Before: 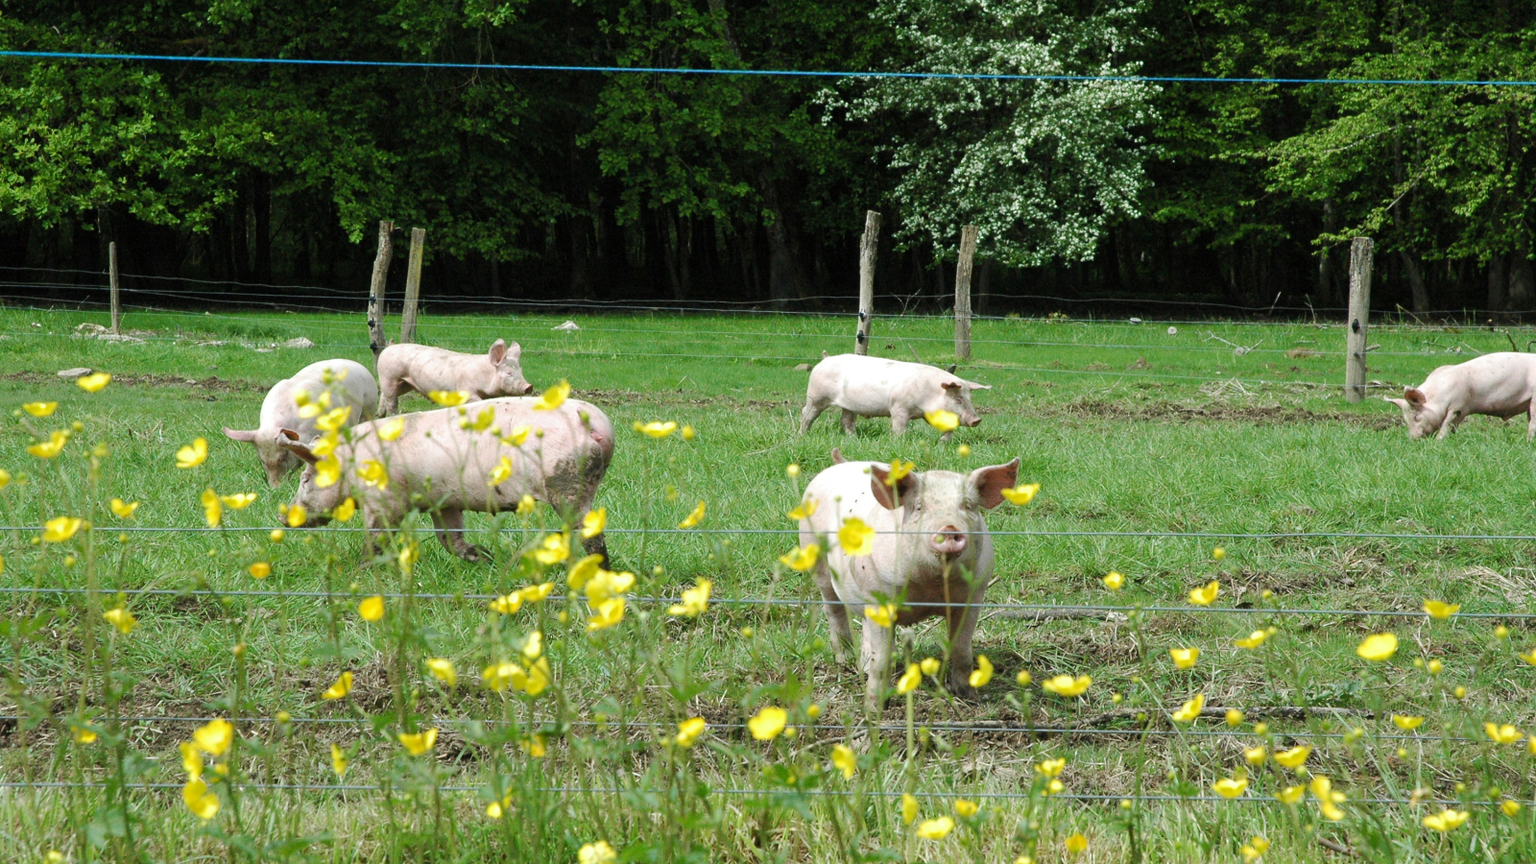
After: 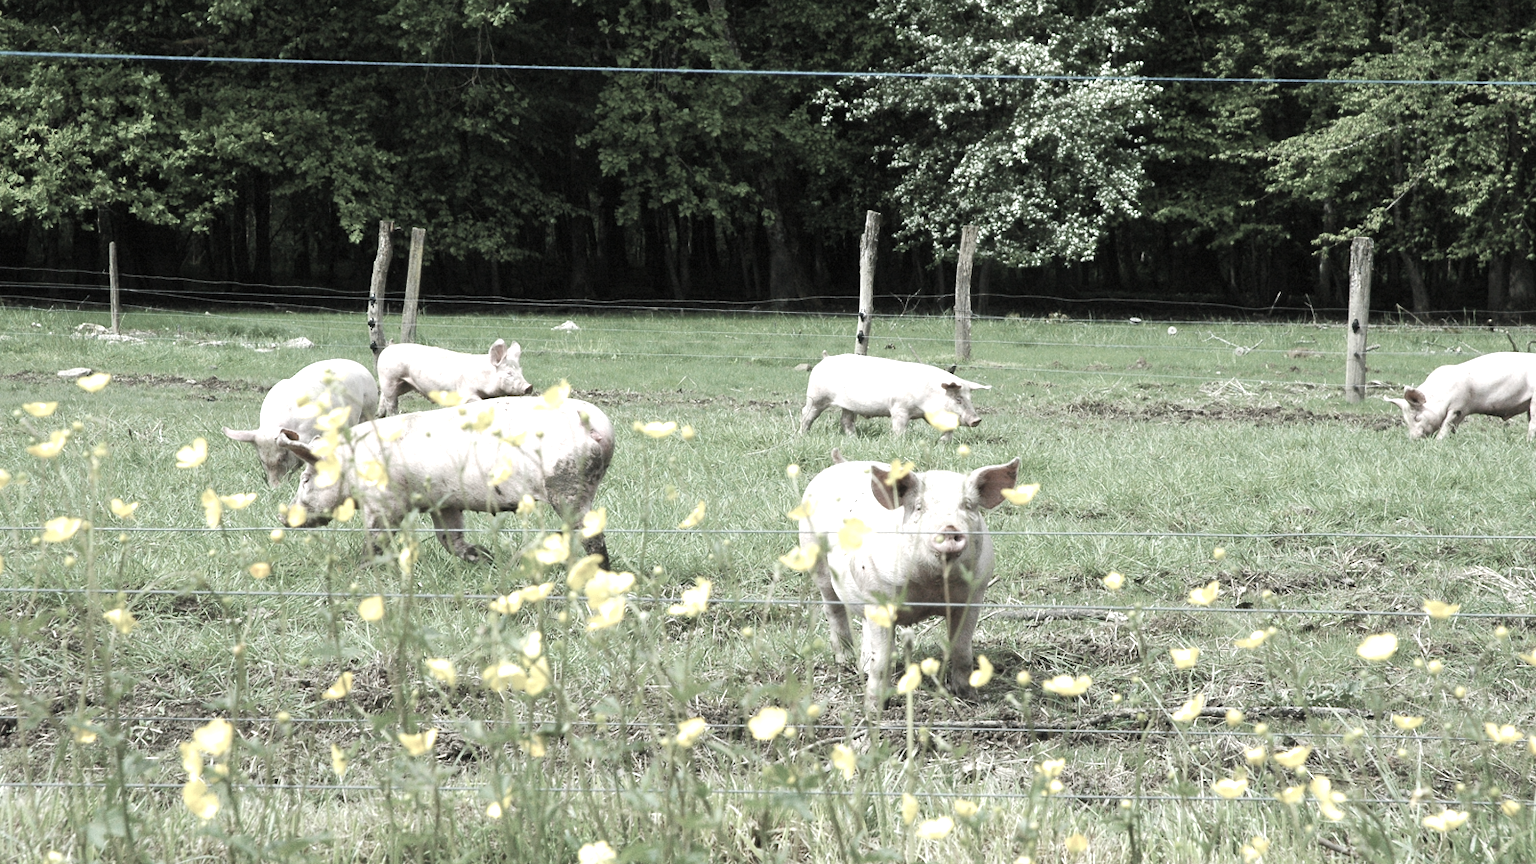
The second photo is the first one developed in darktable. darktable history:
color correction: highlights b* 0.036, saturation 0.319
exposure: exposure 0.773 EV, compensate exposure bias true, compensate highlight preservation false
contrast brightness saturation: contrast -0.015, brightness -0.012, saturation 0.028
